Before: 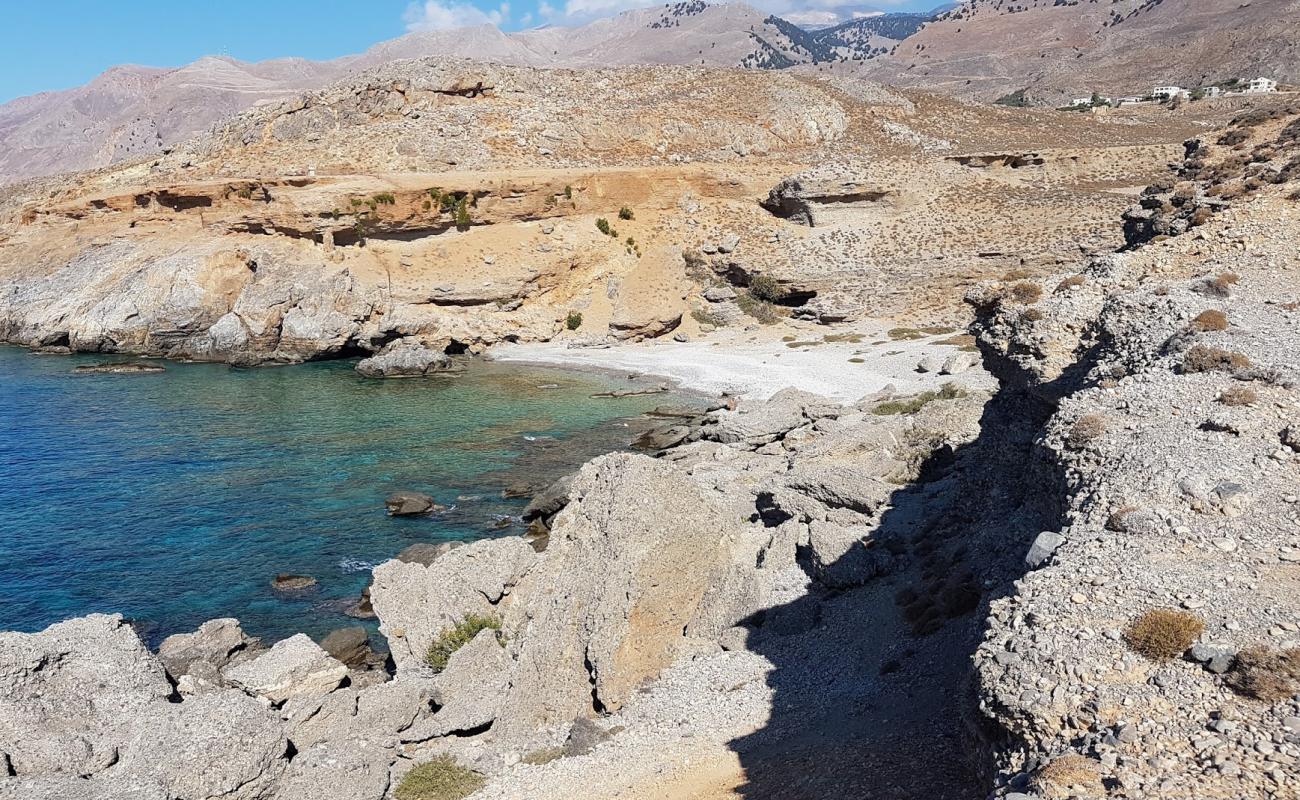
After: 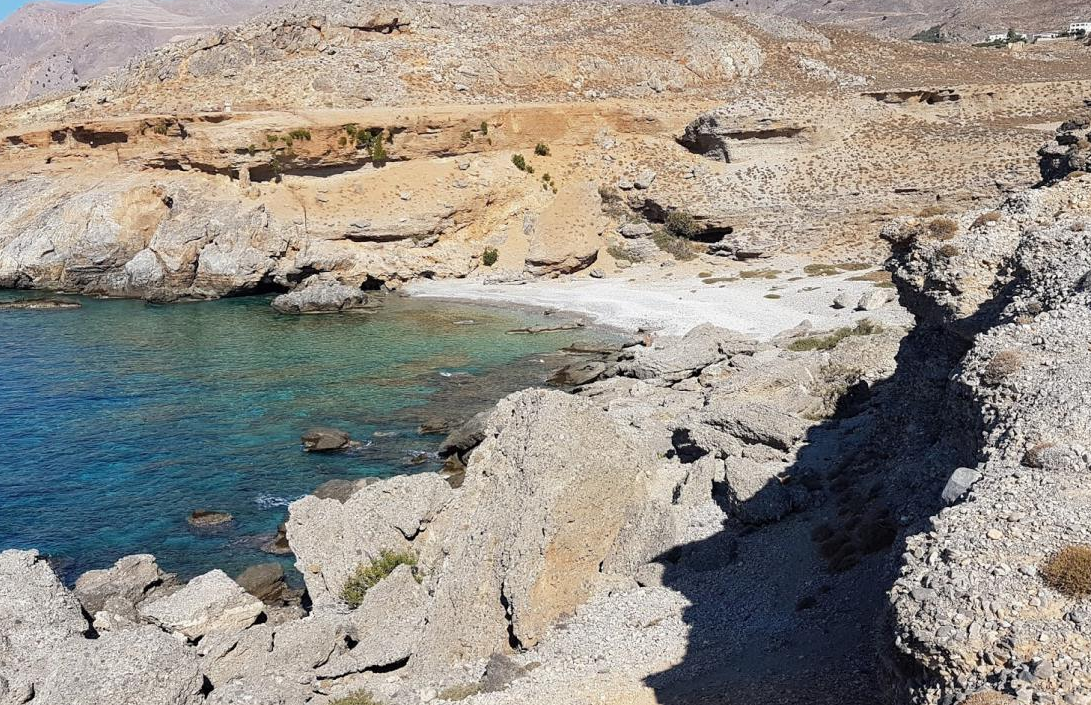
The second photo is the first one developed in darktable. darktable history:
crop: left 6.463%, top 8.019%, right 9.538%, bottom 3.783%
